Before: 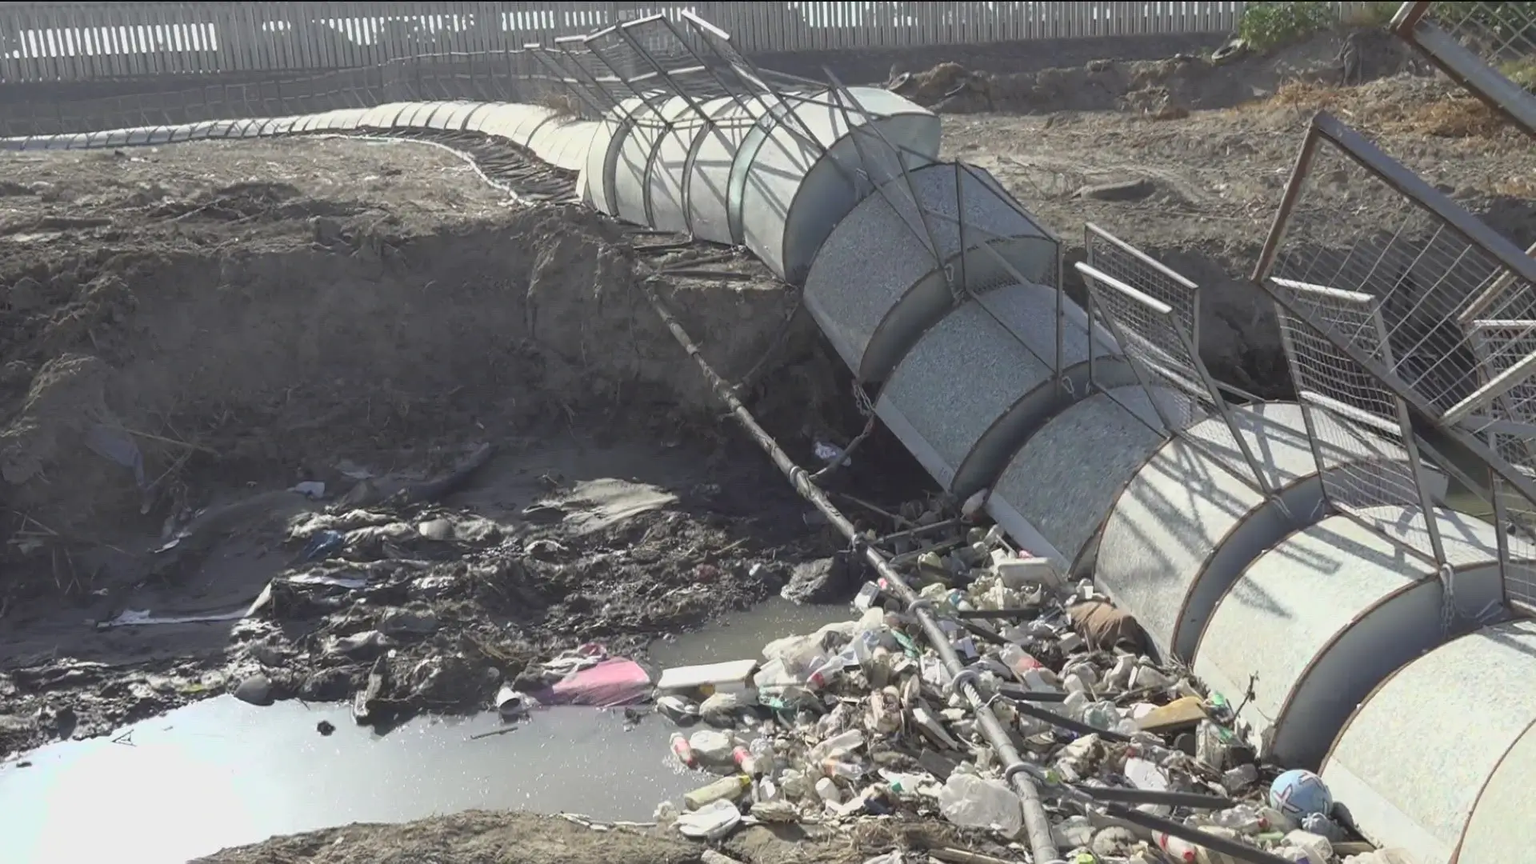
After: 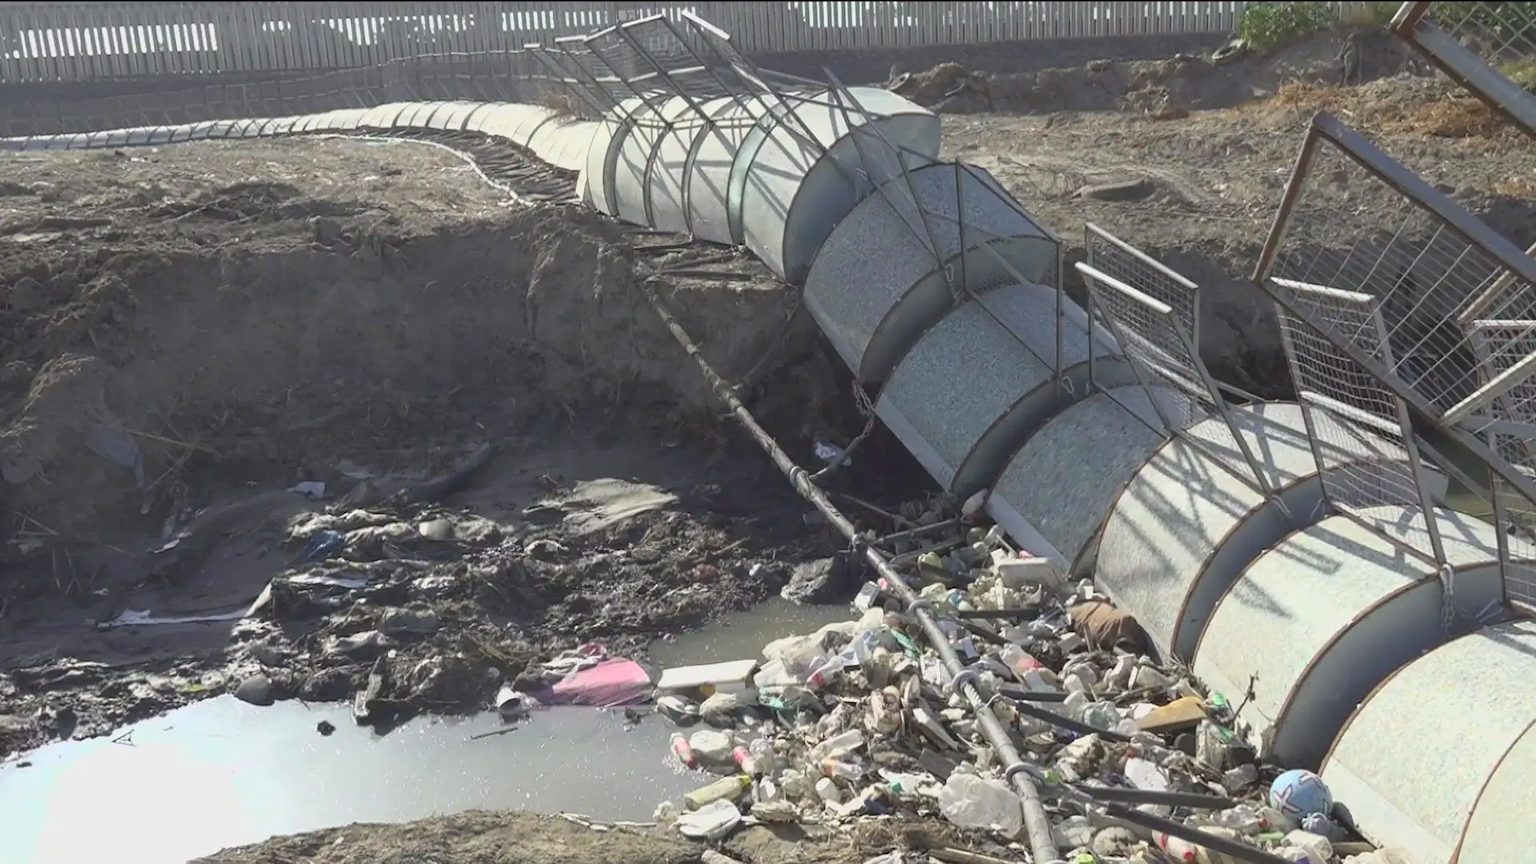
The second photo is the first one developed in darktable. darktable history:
contrast brightness saturation: contrast 0.038, saturation 0.161
